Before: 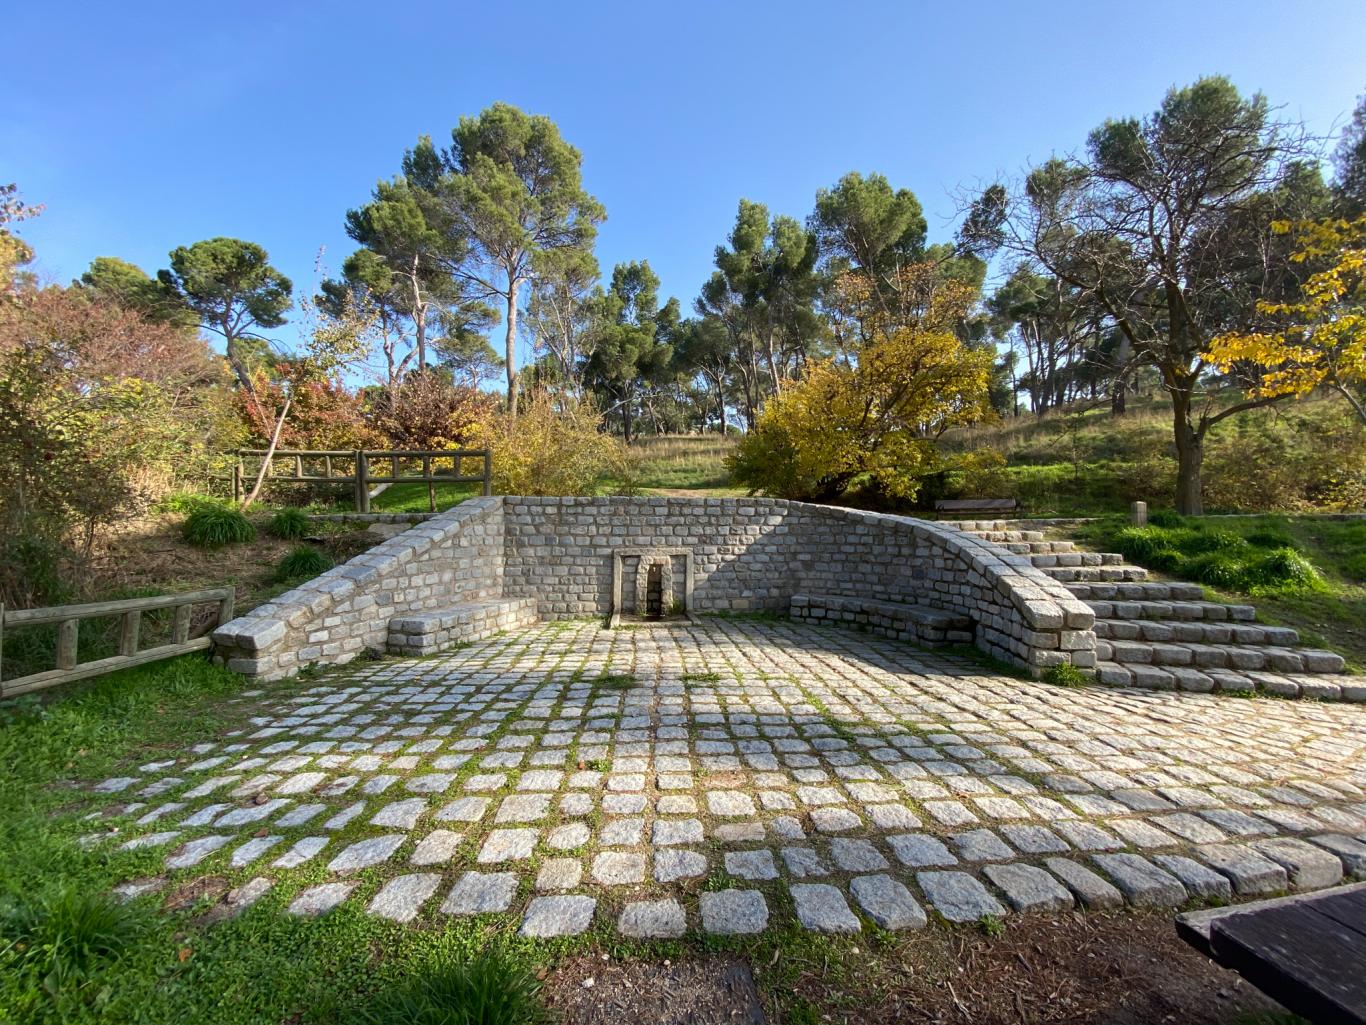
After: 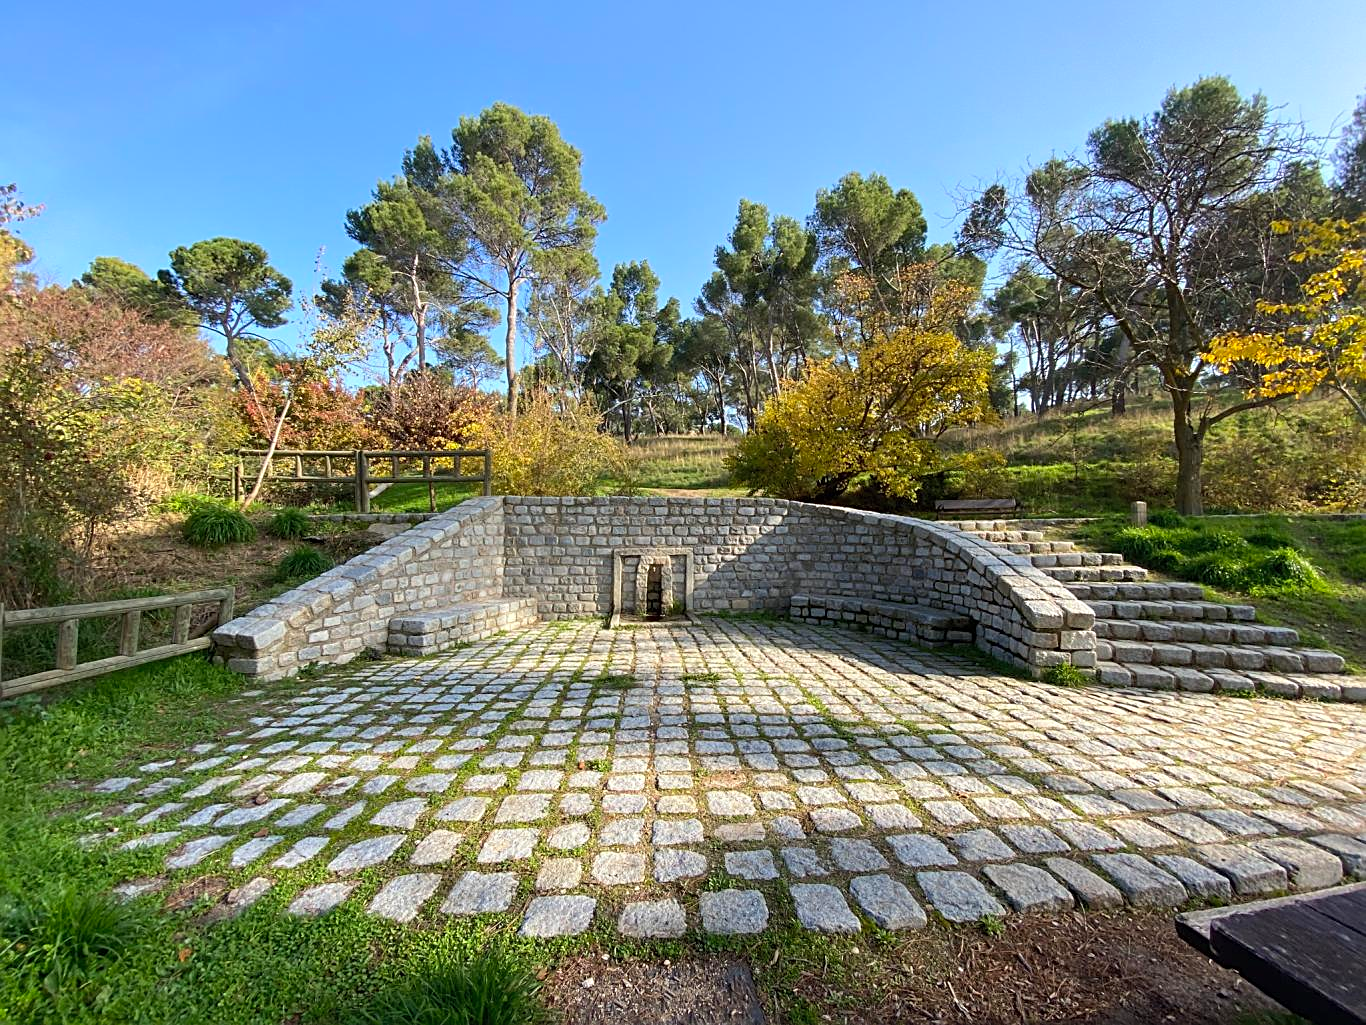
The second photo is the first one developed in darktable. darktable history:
sharpen: on, module defaults
contrast brightness saturation: contrast 0.073, brightness 0.075, saturation 0.18
